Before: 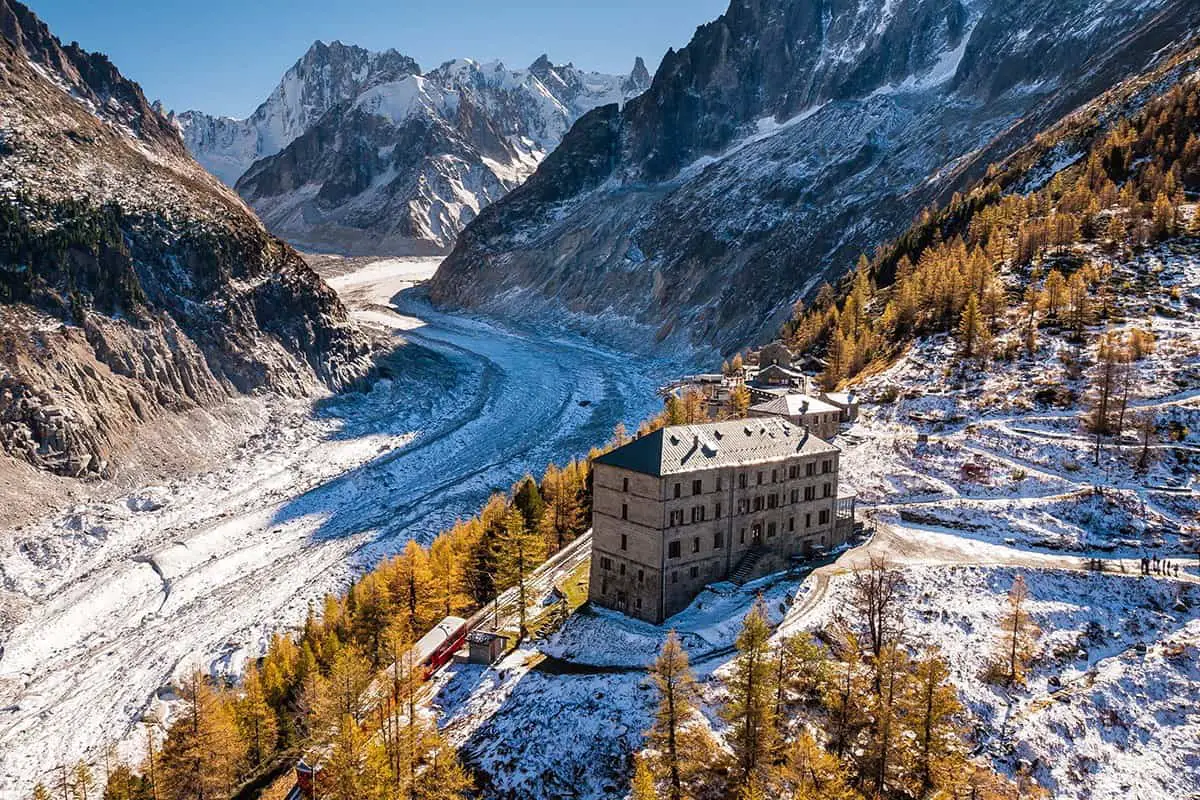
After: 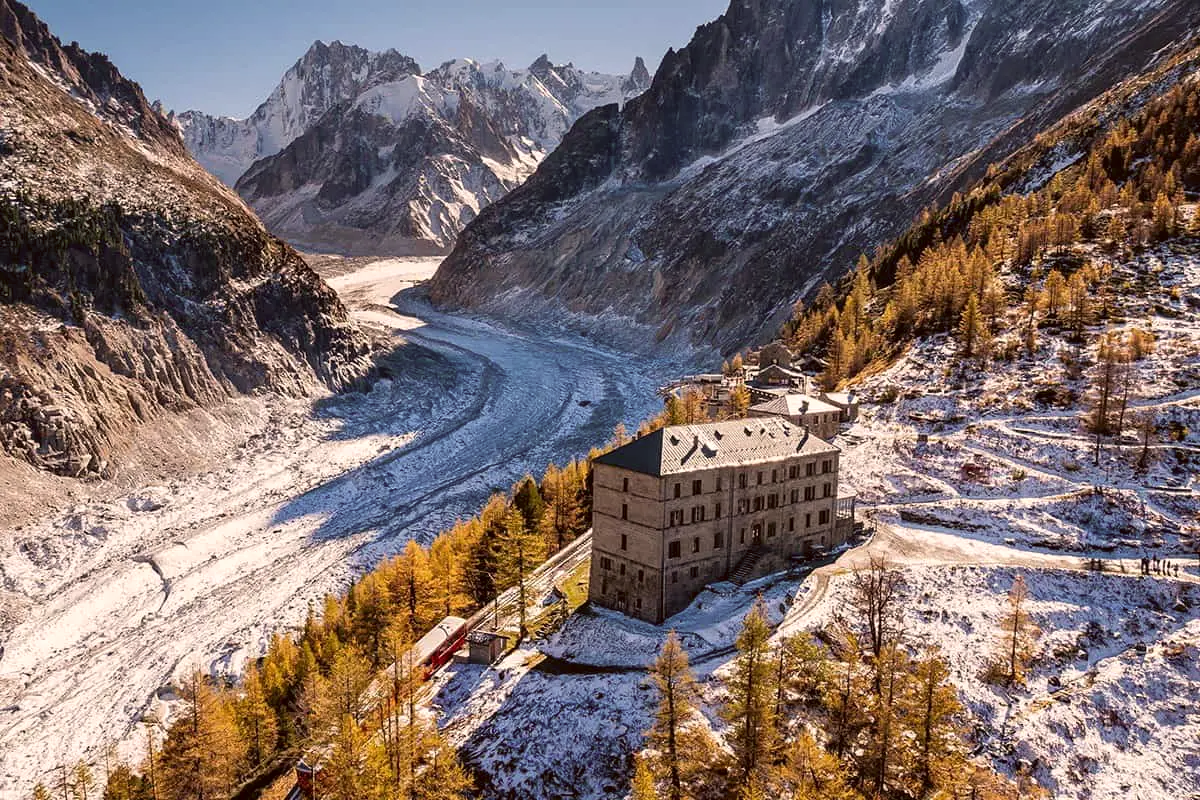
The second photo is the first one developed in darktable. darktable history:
tone equalizer: on, module defaults
color correction: highlights a* 6.27, highlights b* 8.19, shadows a* 5.94, shadows b* 7.23, saturation 0.9
color zones: mix -62.47%
